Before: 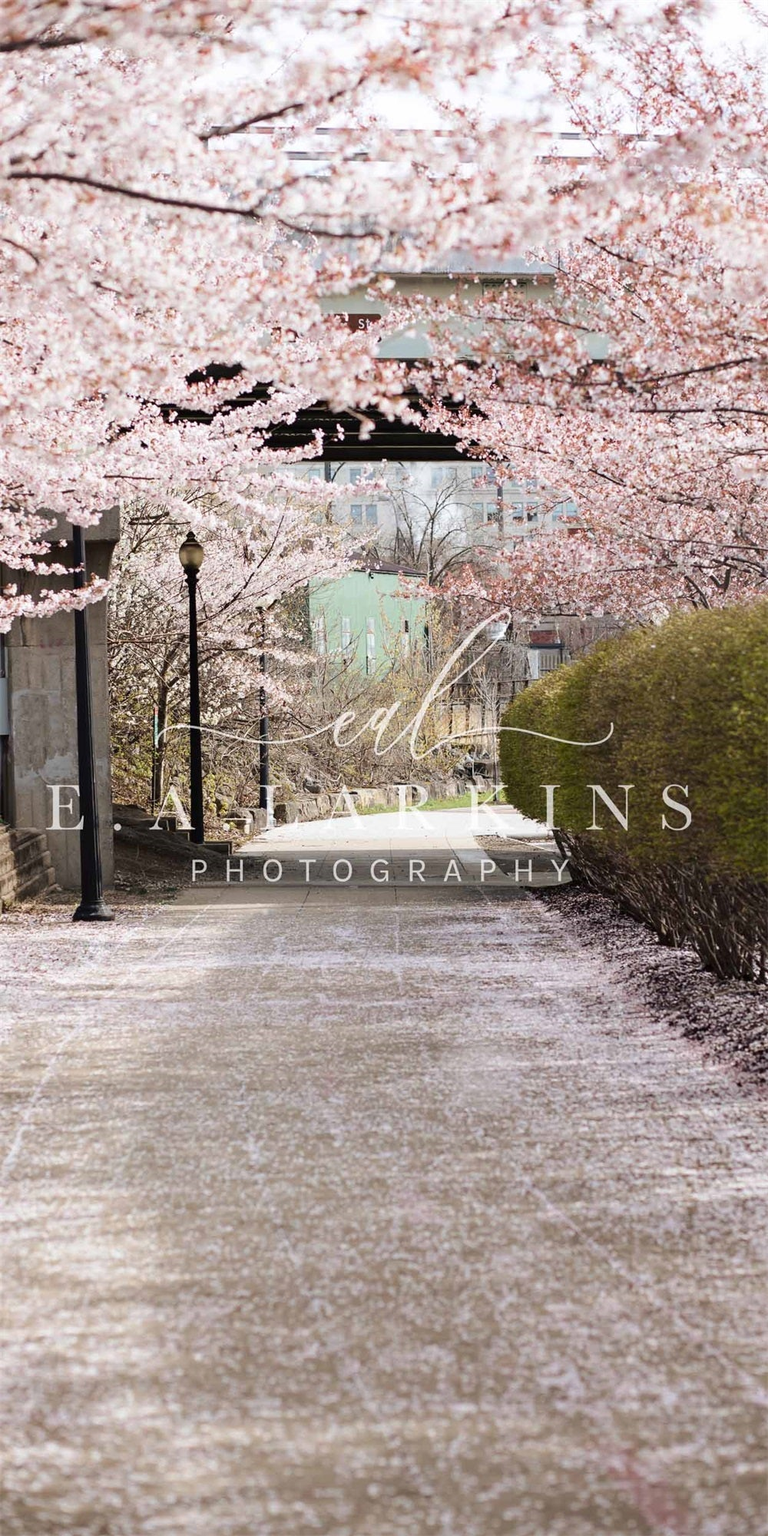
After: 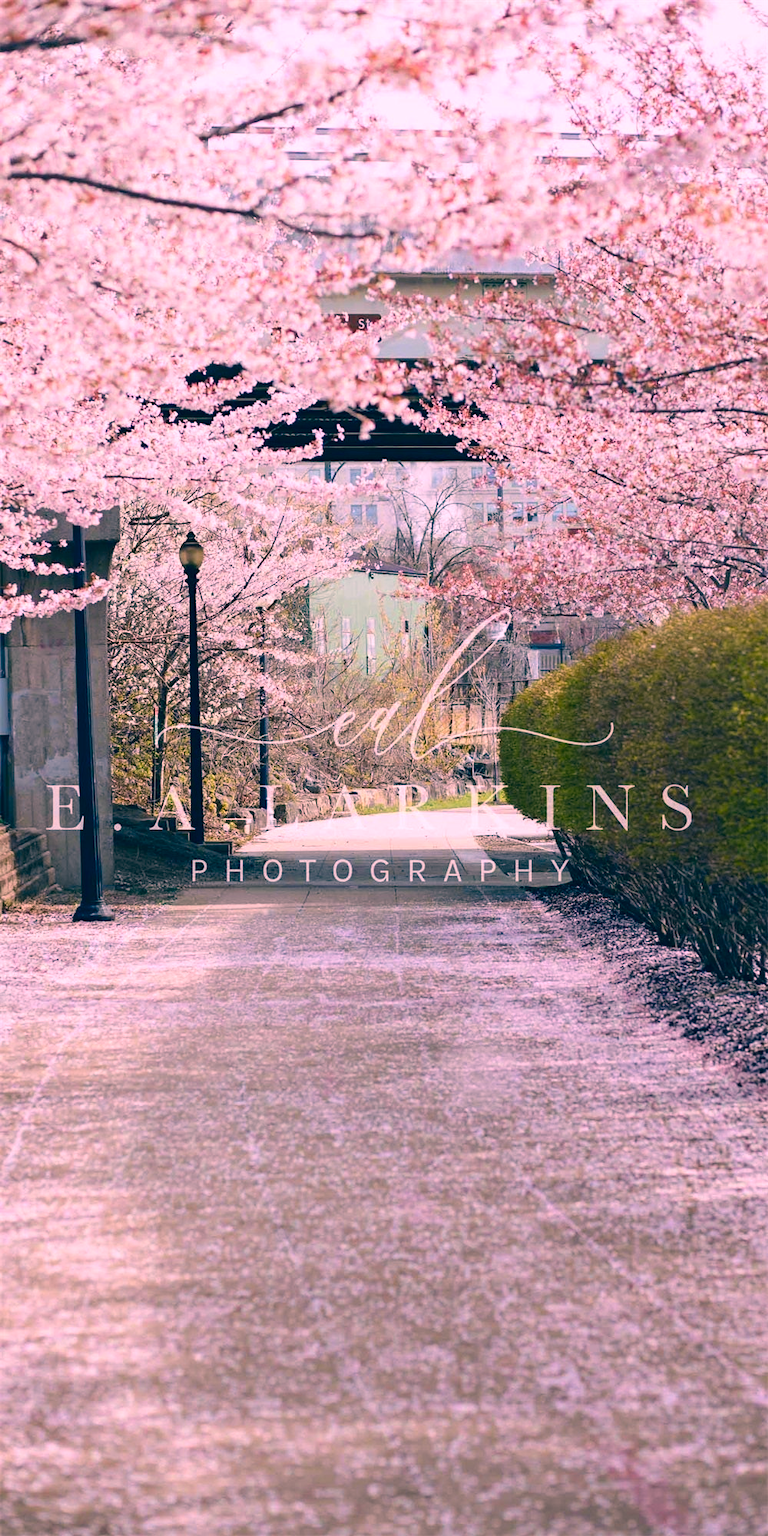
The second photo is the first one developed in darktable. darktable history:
color correction: highlights a* 16.42, highlights b* 0.33, shadows a* -14.68, shadows b* -14.78, saturation 1.54
